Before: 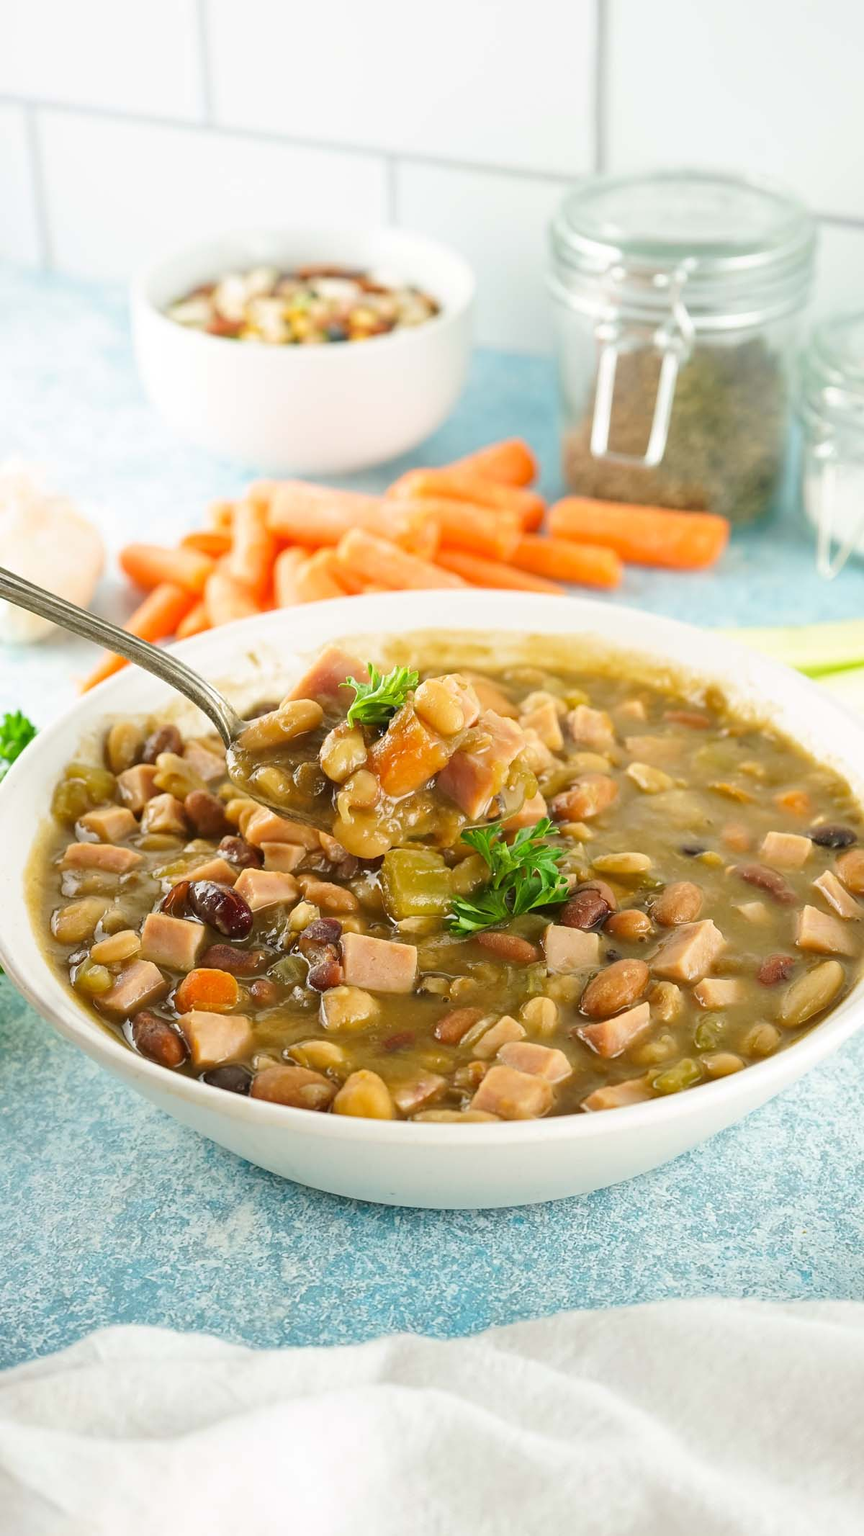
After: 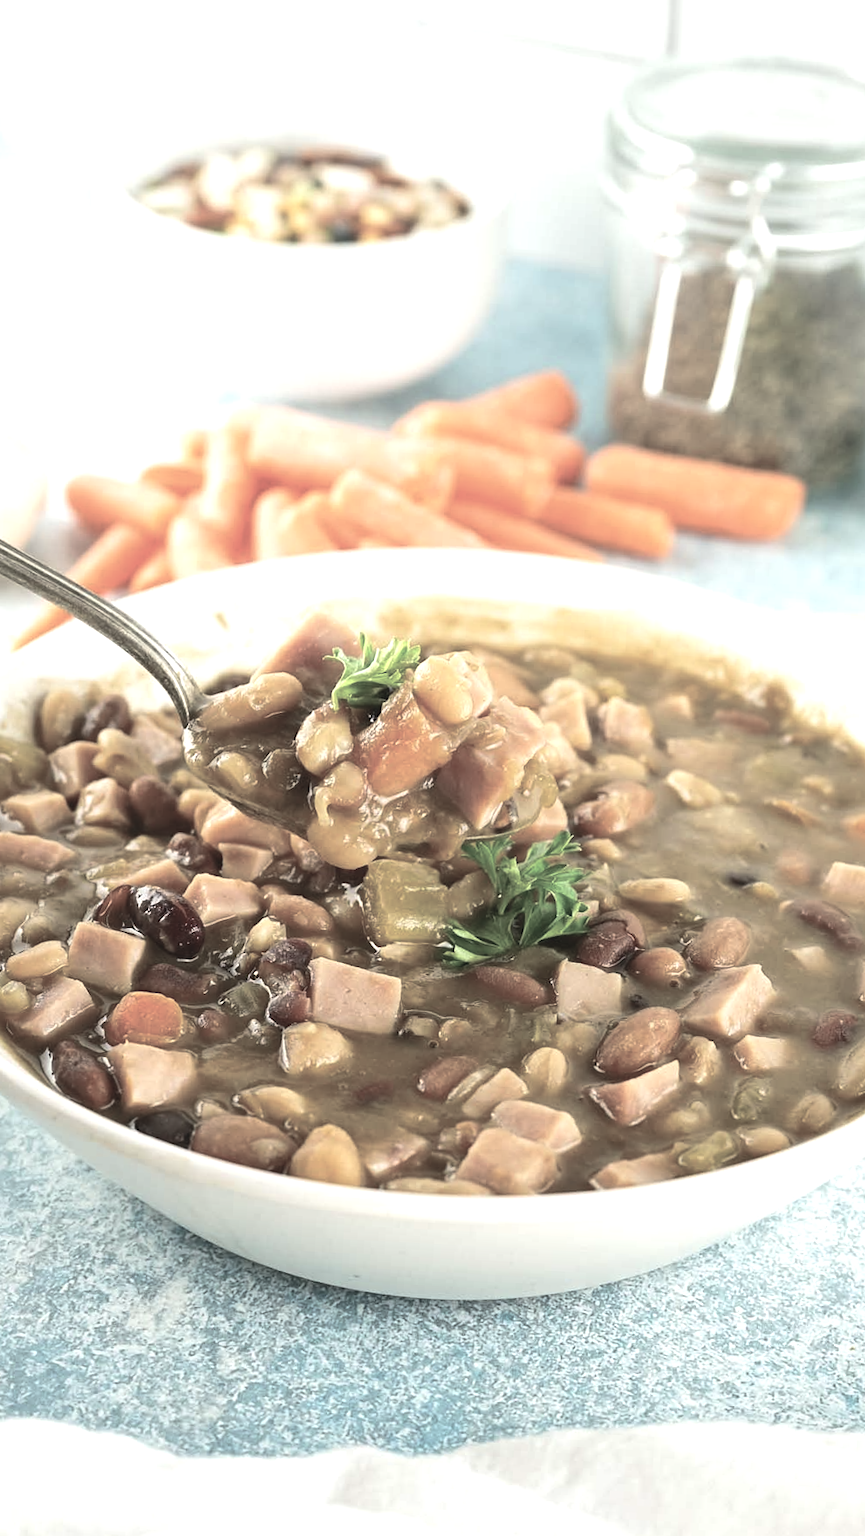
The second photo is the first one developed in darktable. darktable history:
color balance rgb: global offset › luminance 0.779%, perceptual saturation grading › global saturation -29.051%, perceptual saturation grading › highlights -20.915%, perceptual saturation grading › mid-tones -23.394%, perceptual saturation grading › shadows -24.459%, perceptual brilliance grading › highlights 10.765%, perceptual brilliance grading › shadows -10.959%, global vibrance 10.015%
crop and rotate: angle -2.97°, left 5.144%, top 5.225%, right 4.648%, bottom 4.673%
